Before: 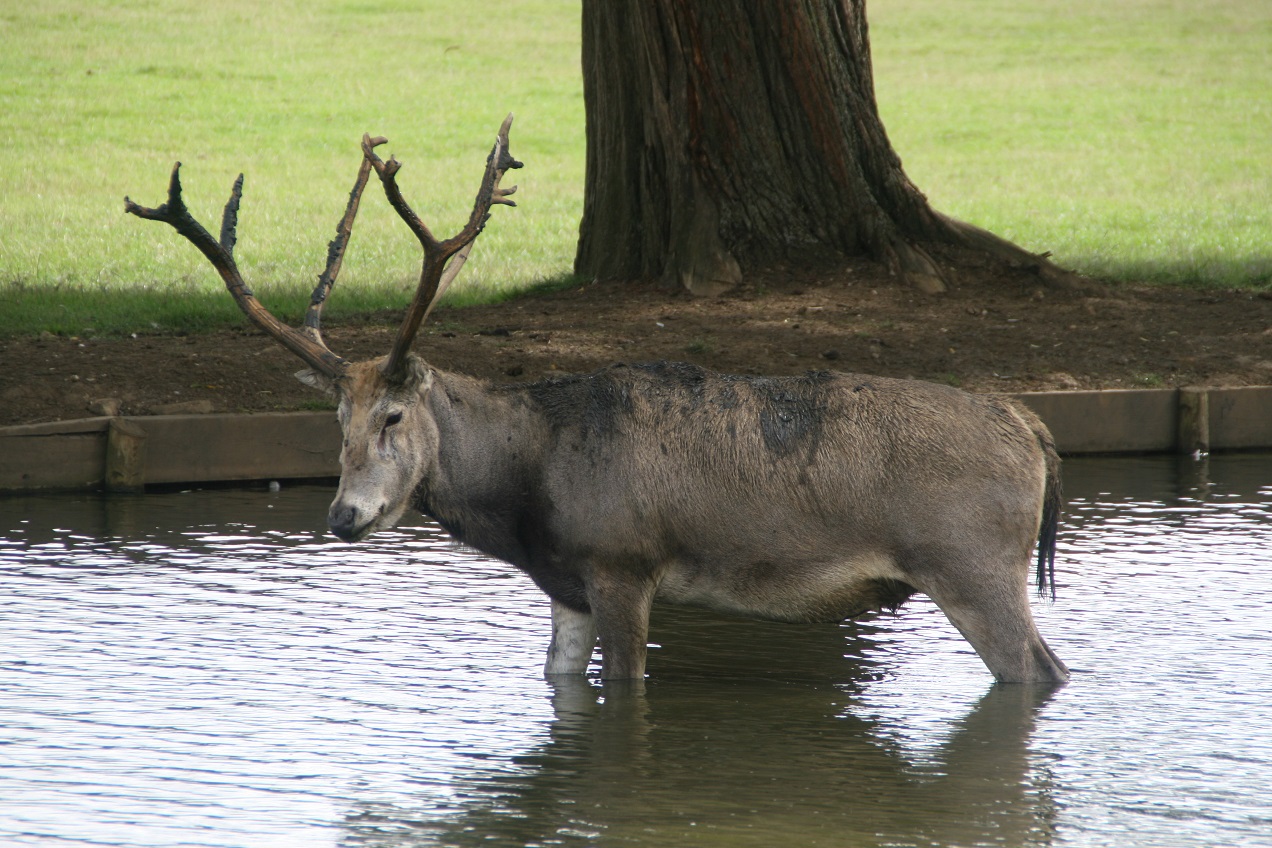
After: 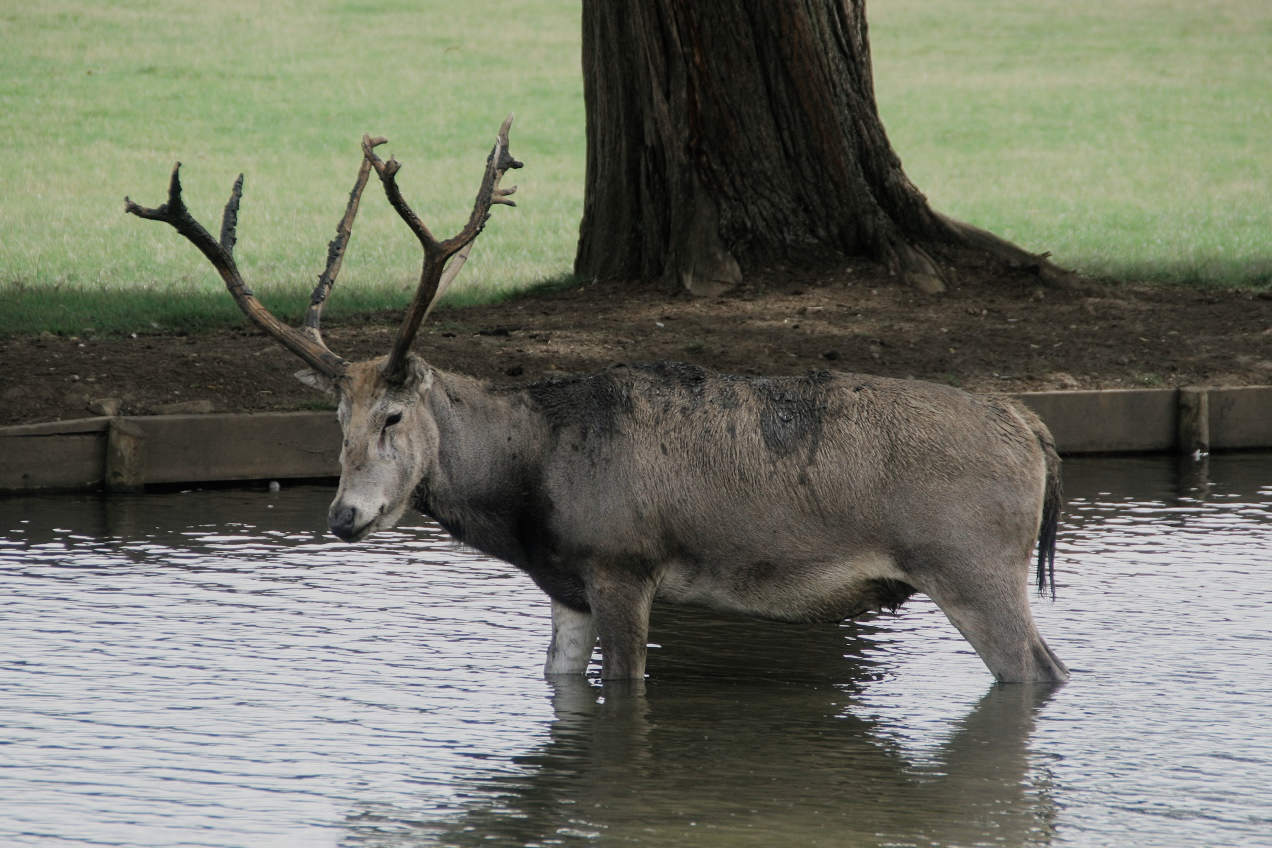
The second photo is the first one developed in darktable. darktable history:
filmic rgb: black relative exposure -7.65 EV, white relative exposure 4.56 EV, hardness 3.61
color zones: curves: ch0 [(0, 0.5) (0.125, 0.4) (0.25, 0.5) (0.375, 0.4) (0.5, 0.4) (0.625, 0.35) (0.75, 0.35) (0.875, 0.5)]; ch1 [(0, 0.35) (0.125, 0.45) (0.25, 0.35) (0.375, 0.35) (0.5, 0.35) (0.625, 0.35) (0.75, 0.45) (0.875, 0.35)]; ch2 [(0, 0.6) (0.125, 0.5) (0.25, 0.5) (0.375, 0.6) (0.5, 0.6) (0.625, 0.5) (0.75, 0.5) (0.875, 0.5)]
